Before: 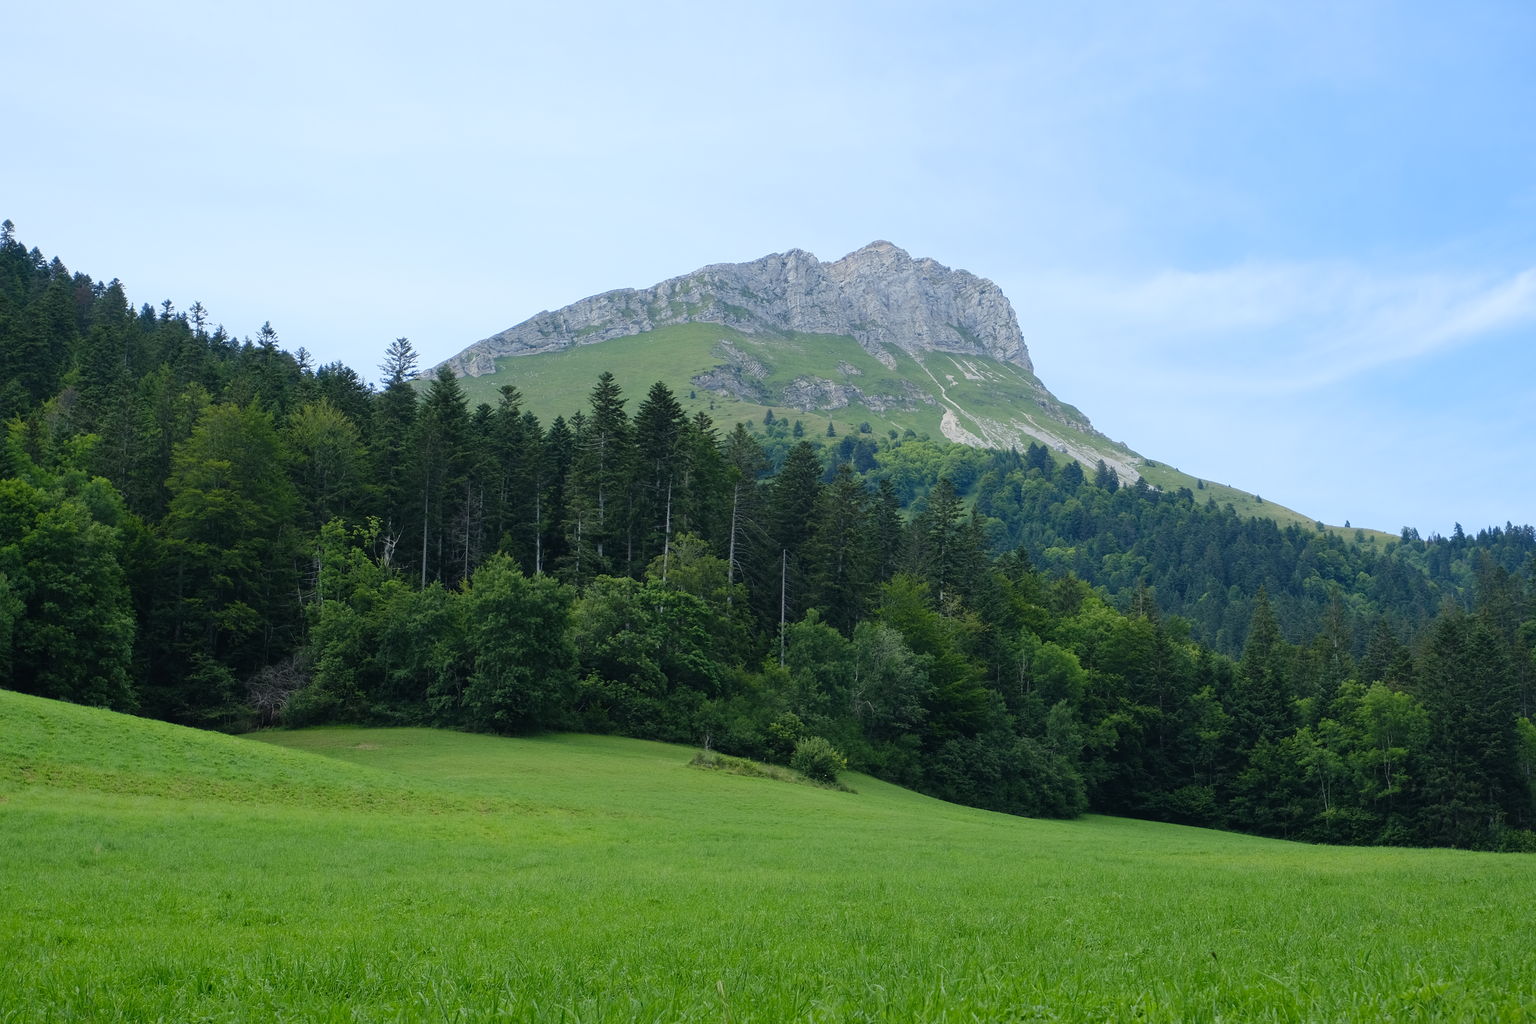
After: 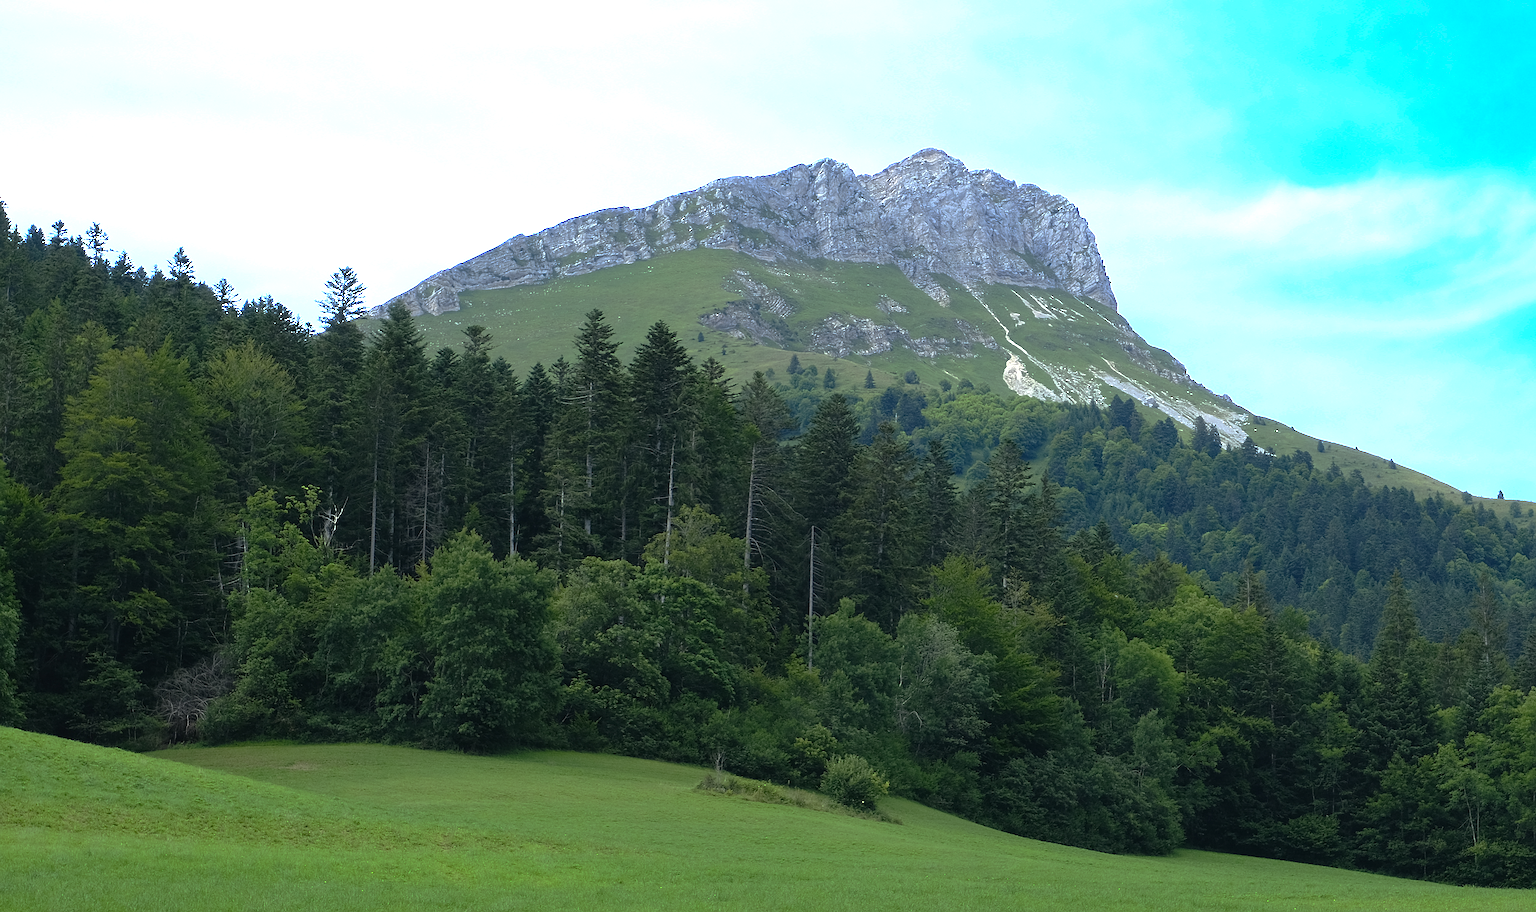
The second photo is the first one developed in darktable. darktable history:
base curve: curves: ch0 [(0, 0) (0.841, 0.609) (1, 1)], preserve colors none
sharpen: on, module defaults
crop: left 7.773%, top 11.655%, right 10.362%, bottom 15.429%
exposure: black level correction 0, exposure 0.702 EV, compensate highlight preservation false
